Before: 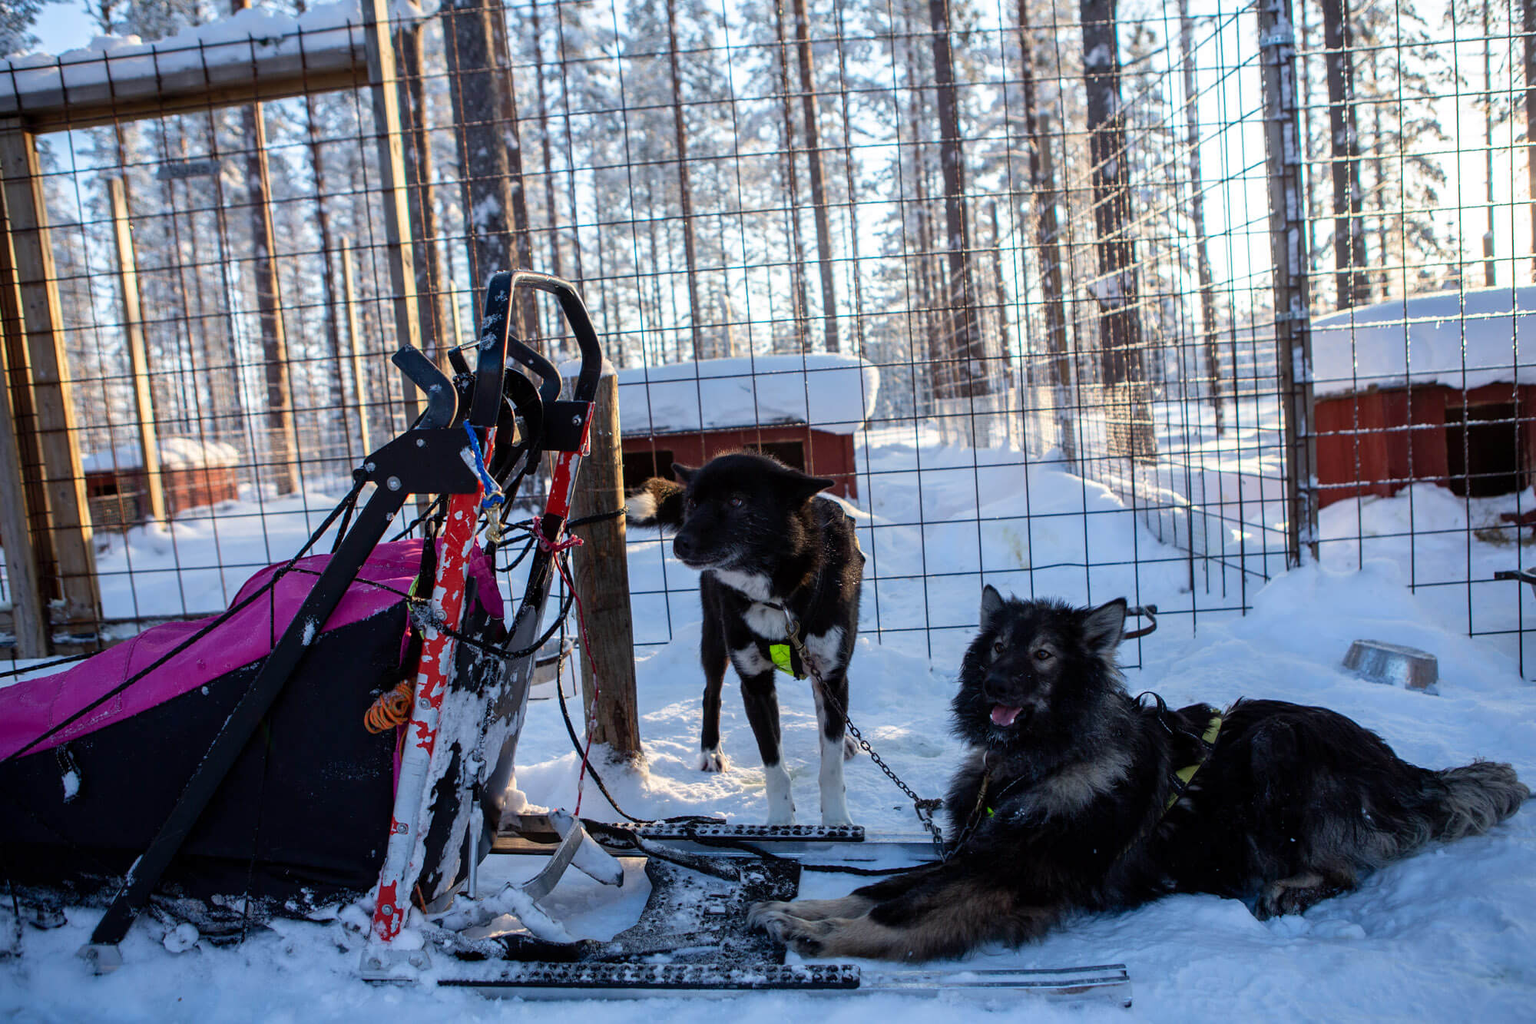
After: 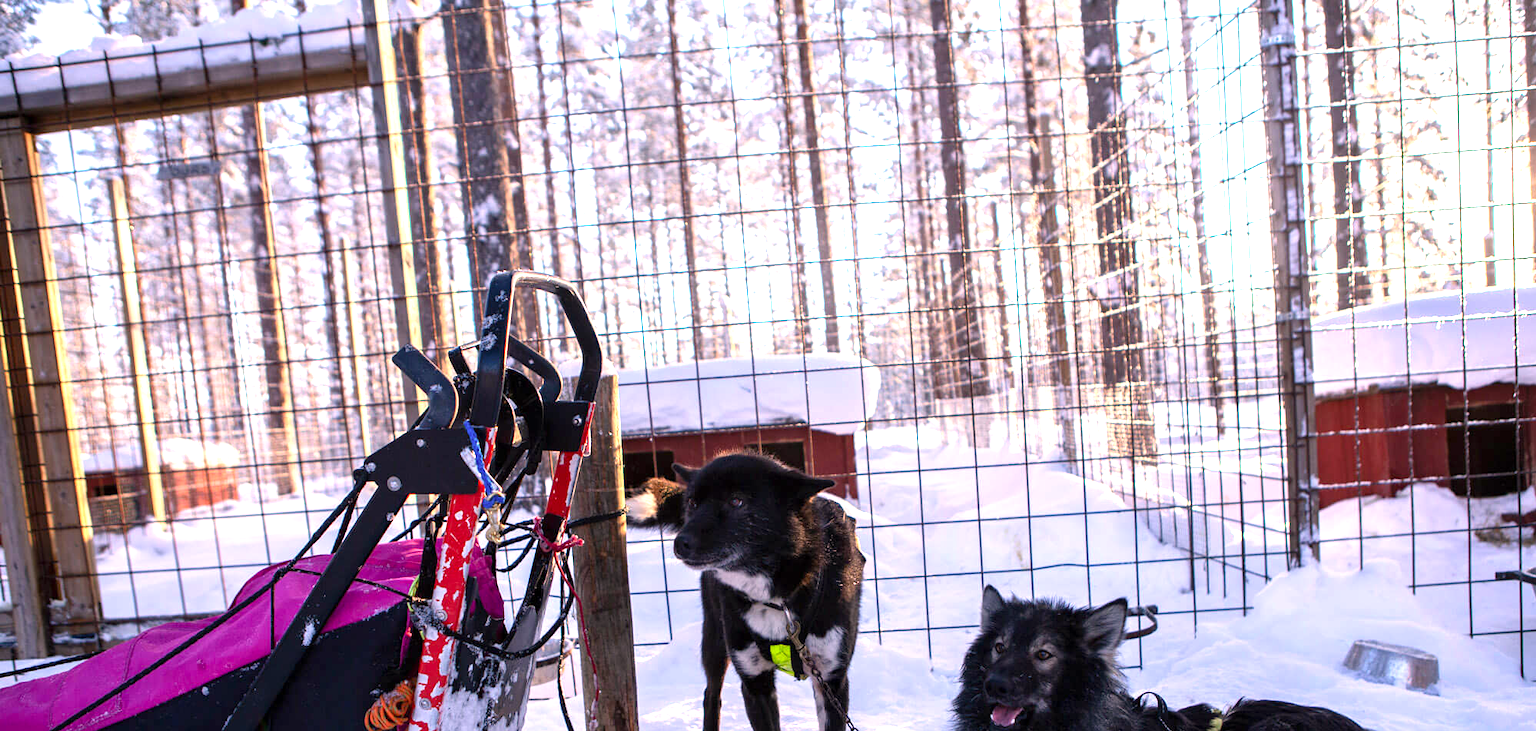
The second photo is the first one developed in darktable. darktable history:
crop: bottom 28.576%
exposure: exposure 1 EV, compensate highlight preservation false
color correction: highlights a* 14.52, highlights b* 4.84
